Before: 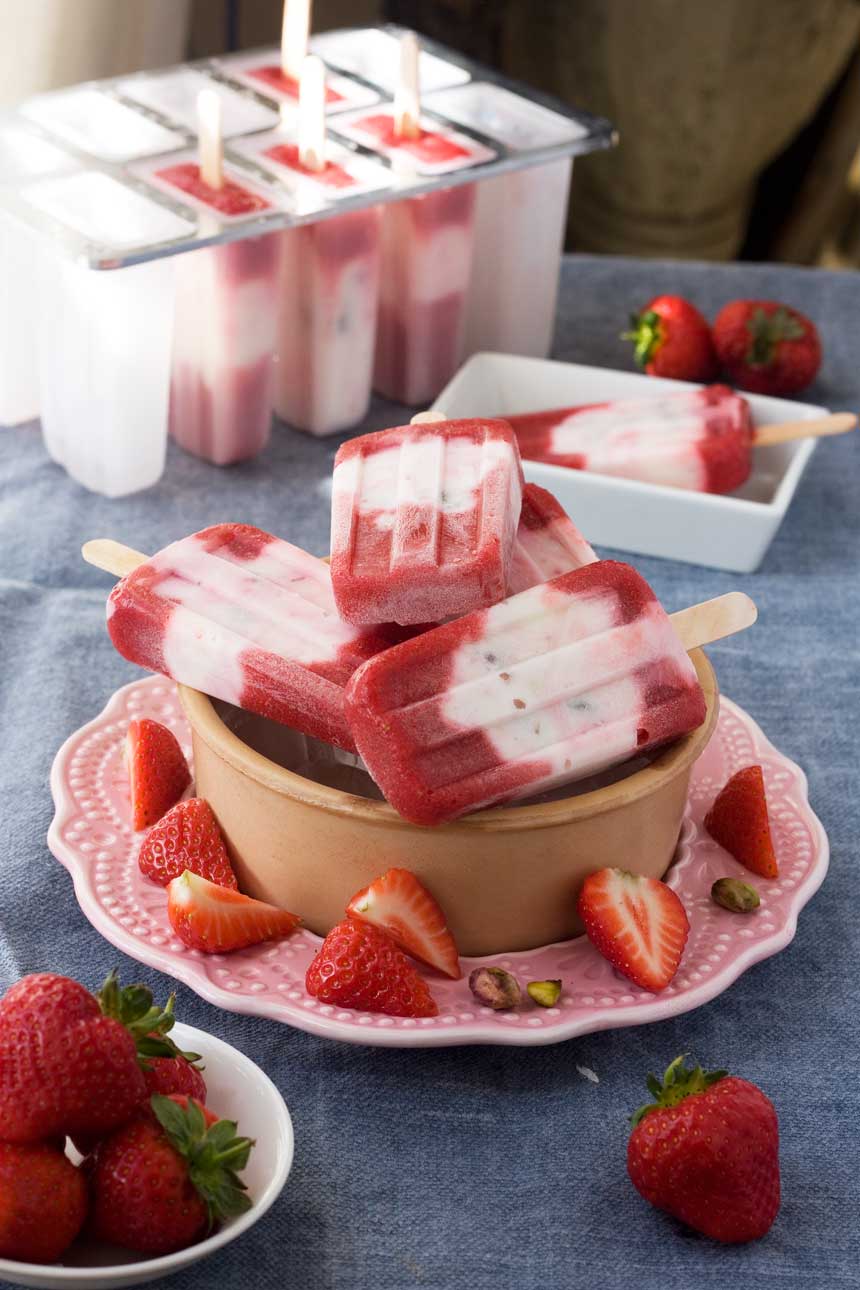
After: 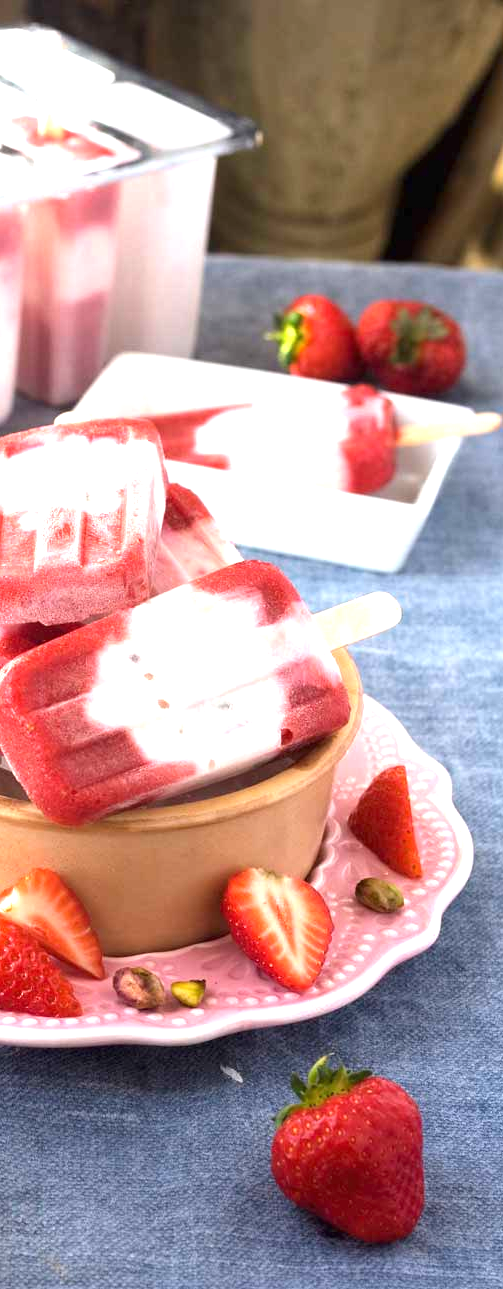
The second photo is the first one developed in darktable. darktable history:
exposure: black level correction 0, exposure 1.3 EV, compensate exposure bias true, compensate highlight preservation false
crop: left 41.402%
